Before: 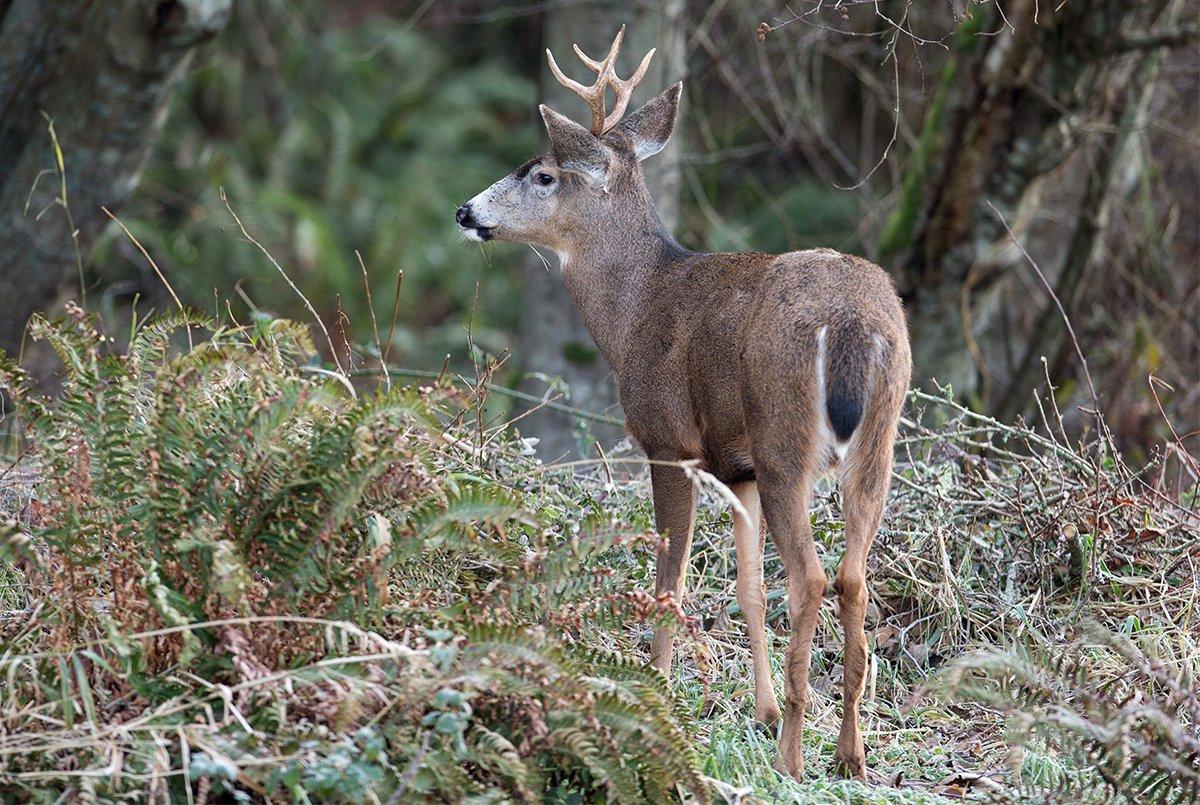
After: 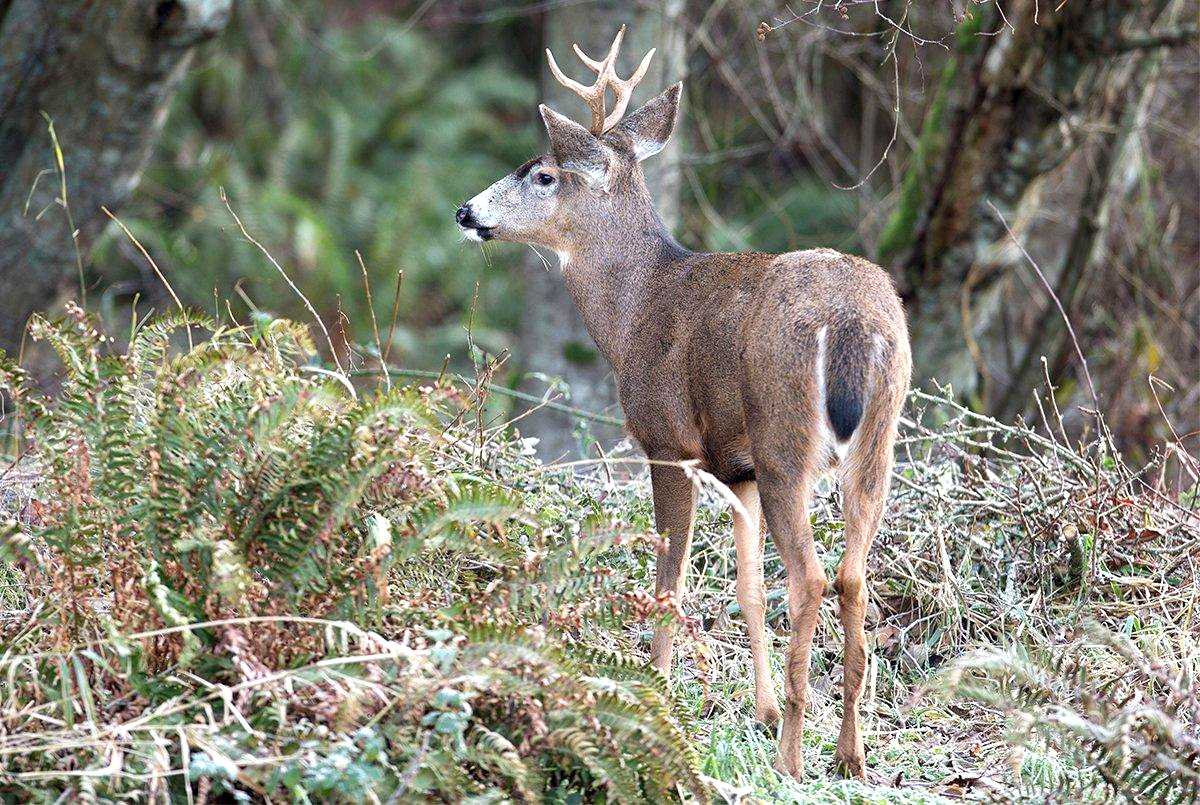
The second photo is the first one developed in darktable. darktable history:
tone equalizer: edges refinement/feathering 500, mask exposure compensation -1.57 EV, preserve details no
exposure: black level correction 0.001, exposure 0.673 EV, compensate highlight preservation false
